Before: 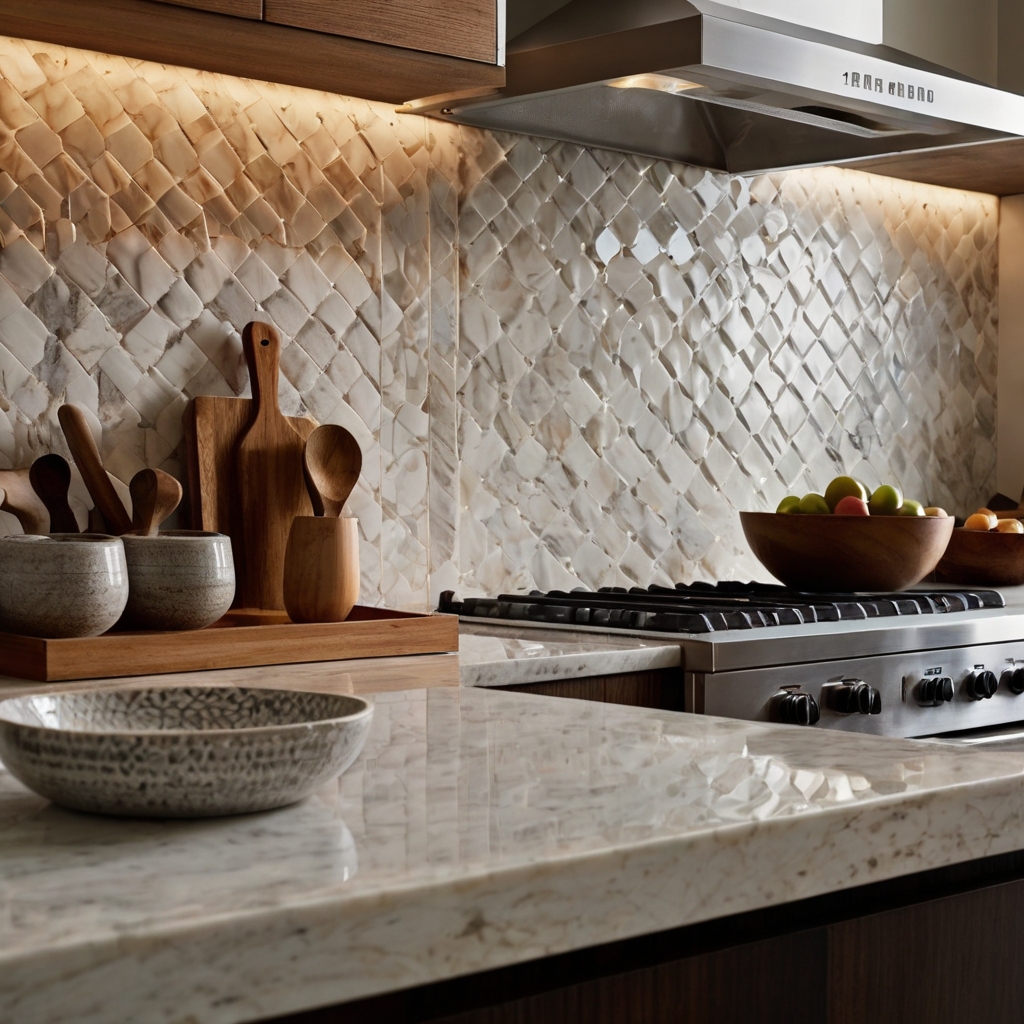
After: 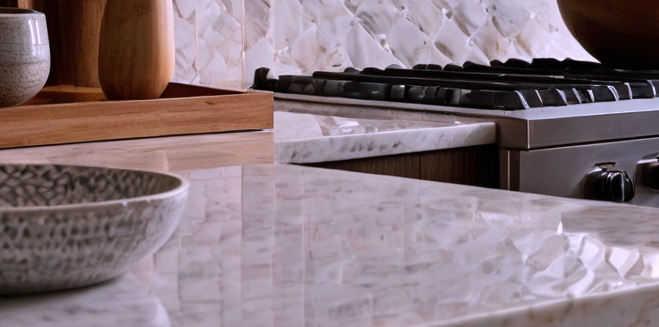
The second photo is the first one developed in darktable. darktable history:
crop: left 18.091%, top 51.13%, right 17.525%, bottom 16.85%
white balance: red 1.042, blue 1.17
